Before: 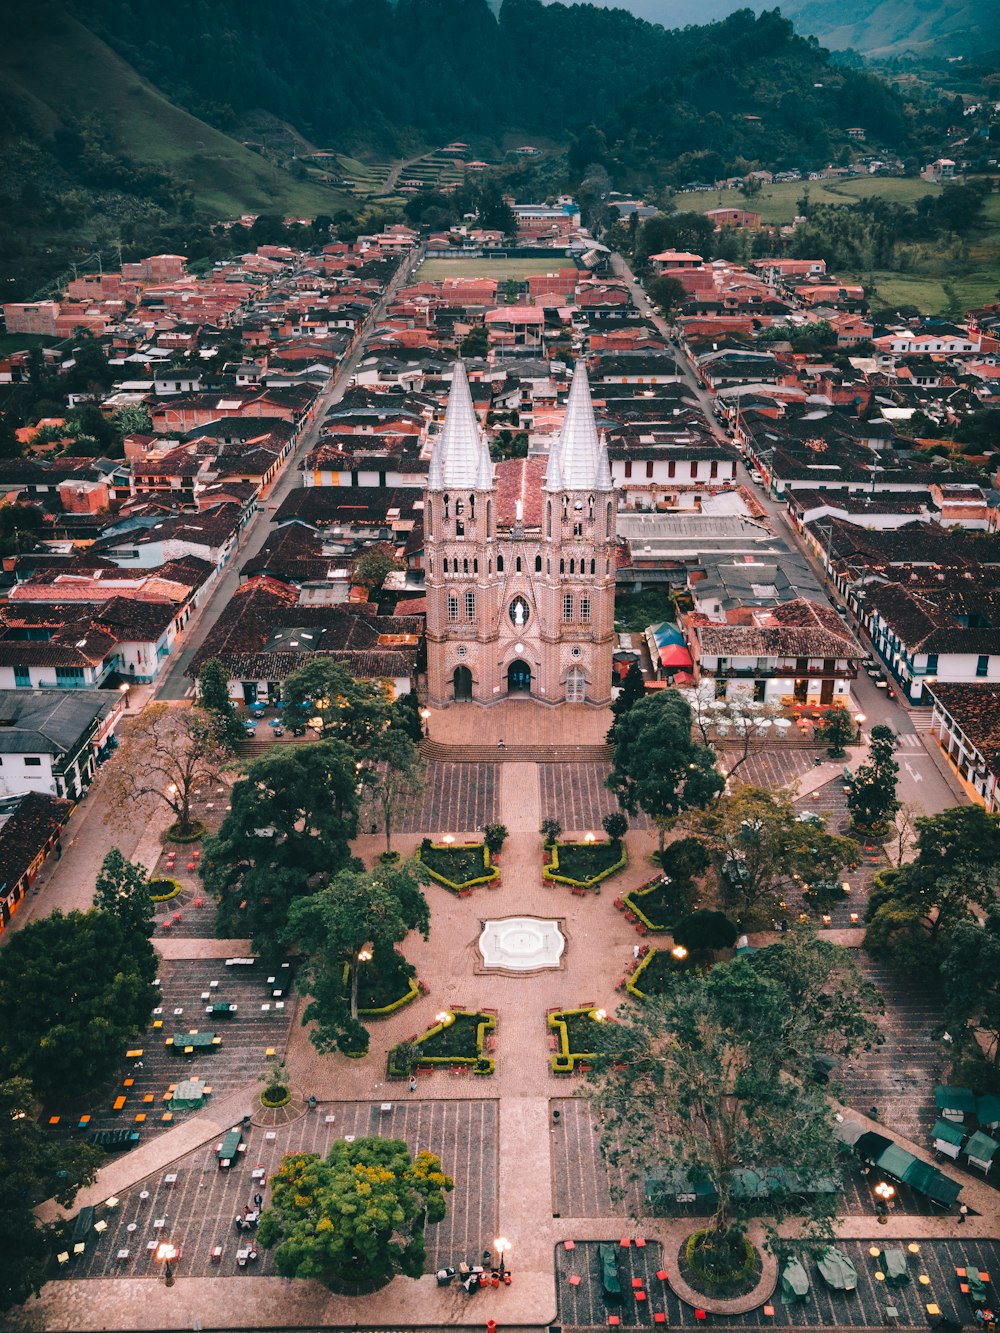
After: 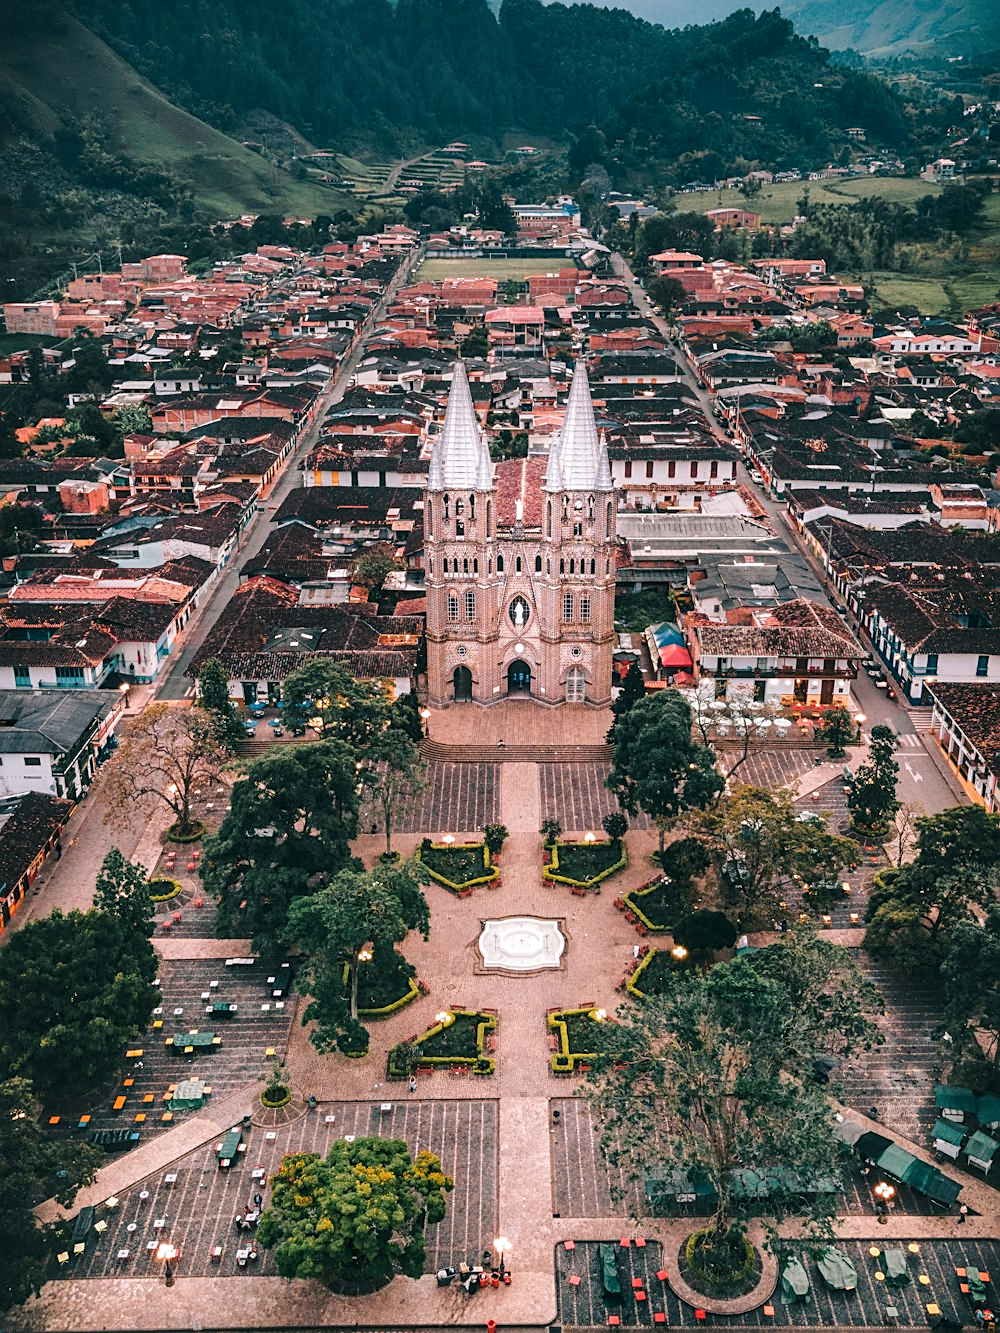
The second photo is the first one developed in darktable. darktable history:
sharpen: on, module defaults
shadows and highlights: shadows 37.27, highlights -28.18, soften with gaussian
local contrast: detail 130%
